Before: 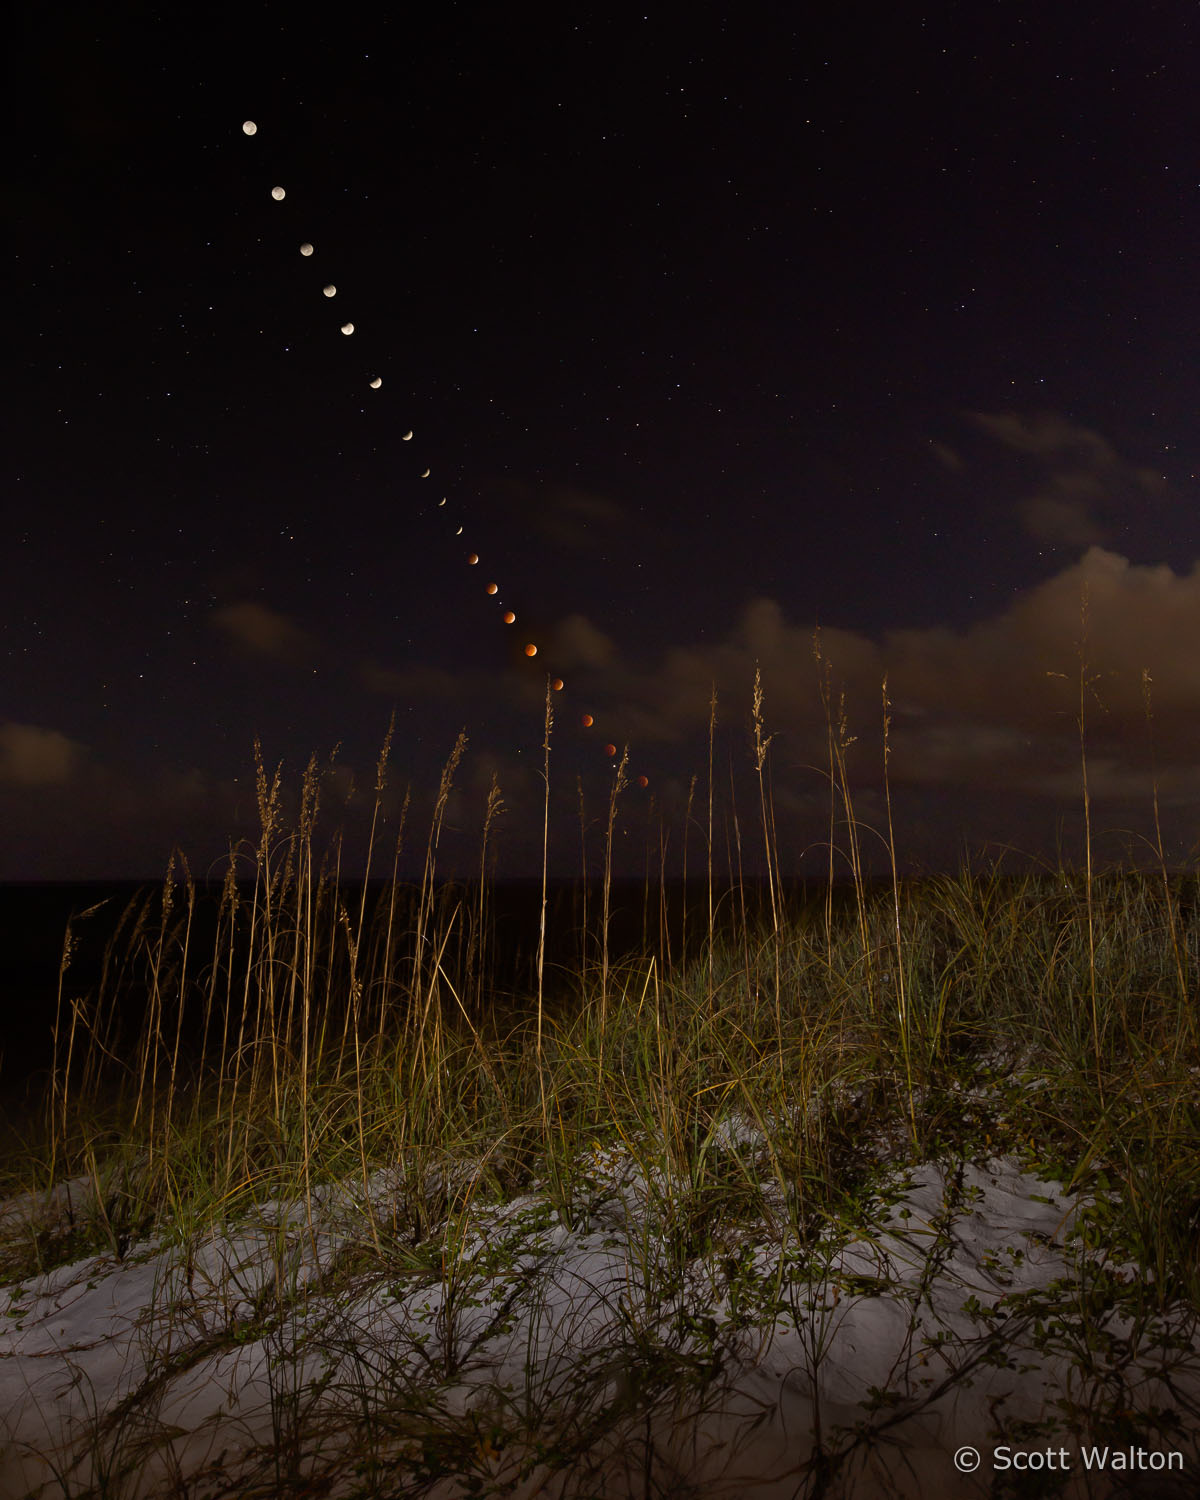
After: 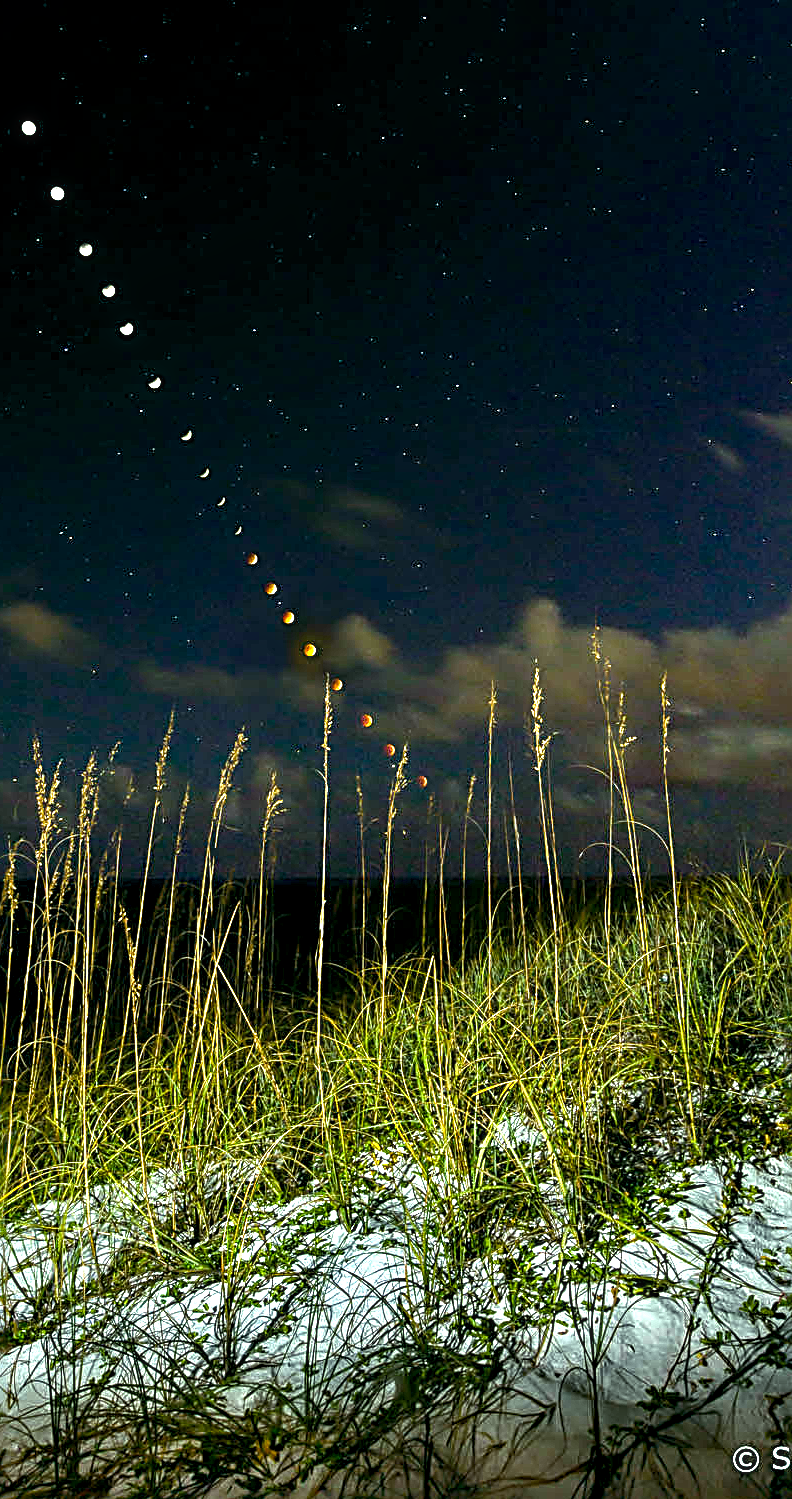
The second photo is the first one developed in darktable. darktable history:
exposure: exposure 2.207 EV, compensate highlight preservation false
white balance: red 0.924, blue 1.095
tone equalizer: on, module defaults
sharpen: radius 2.817, amount 0.715
local contrast: detail 160%
haze removal: compatibility mode true, adaptive false
crop and rotate: left 18.442%, right 15.508%
color balance rgb: shadows lift › luminance -7.7%, shadows lift › chroma 2.13%, shadows lift › hue 165.27°, power › luminance -7.77%, power › chroma 1.1%, power › hue 215.88°, highlights gain › luminance 15.15%, highlights gain › chroma 7%, highlights gain › hue 125.57°, global offset › luminance -0.33%, global offset › chroma 0.11%, global offset › hue 165.27°, perceptual saturation grading › global saturation 24.42%, perceptual saturation grading › highlights -24.42%, perceptual saturation grading › mid-tones 24.42%, perceptual saturation grading › shadows 40%, perceptual brilliance grading › global brilliance -5%, perceptual brilliance grading › highlights 24.42%, perceptual brilliance grading › mid-tones 7%, perceptual brilliance grading › shadows -5%
